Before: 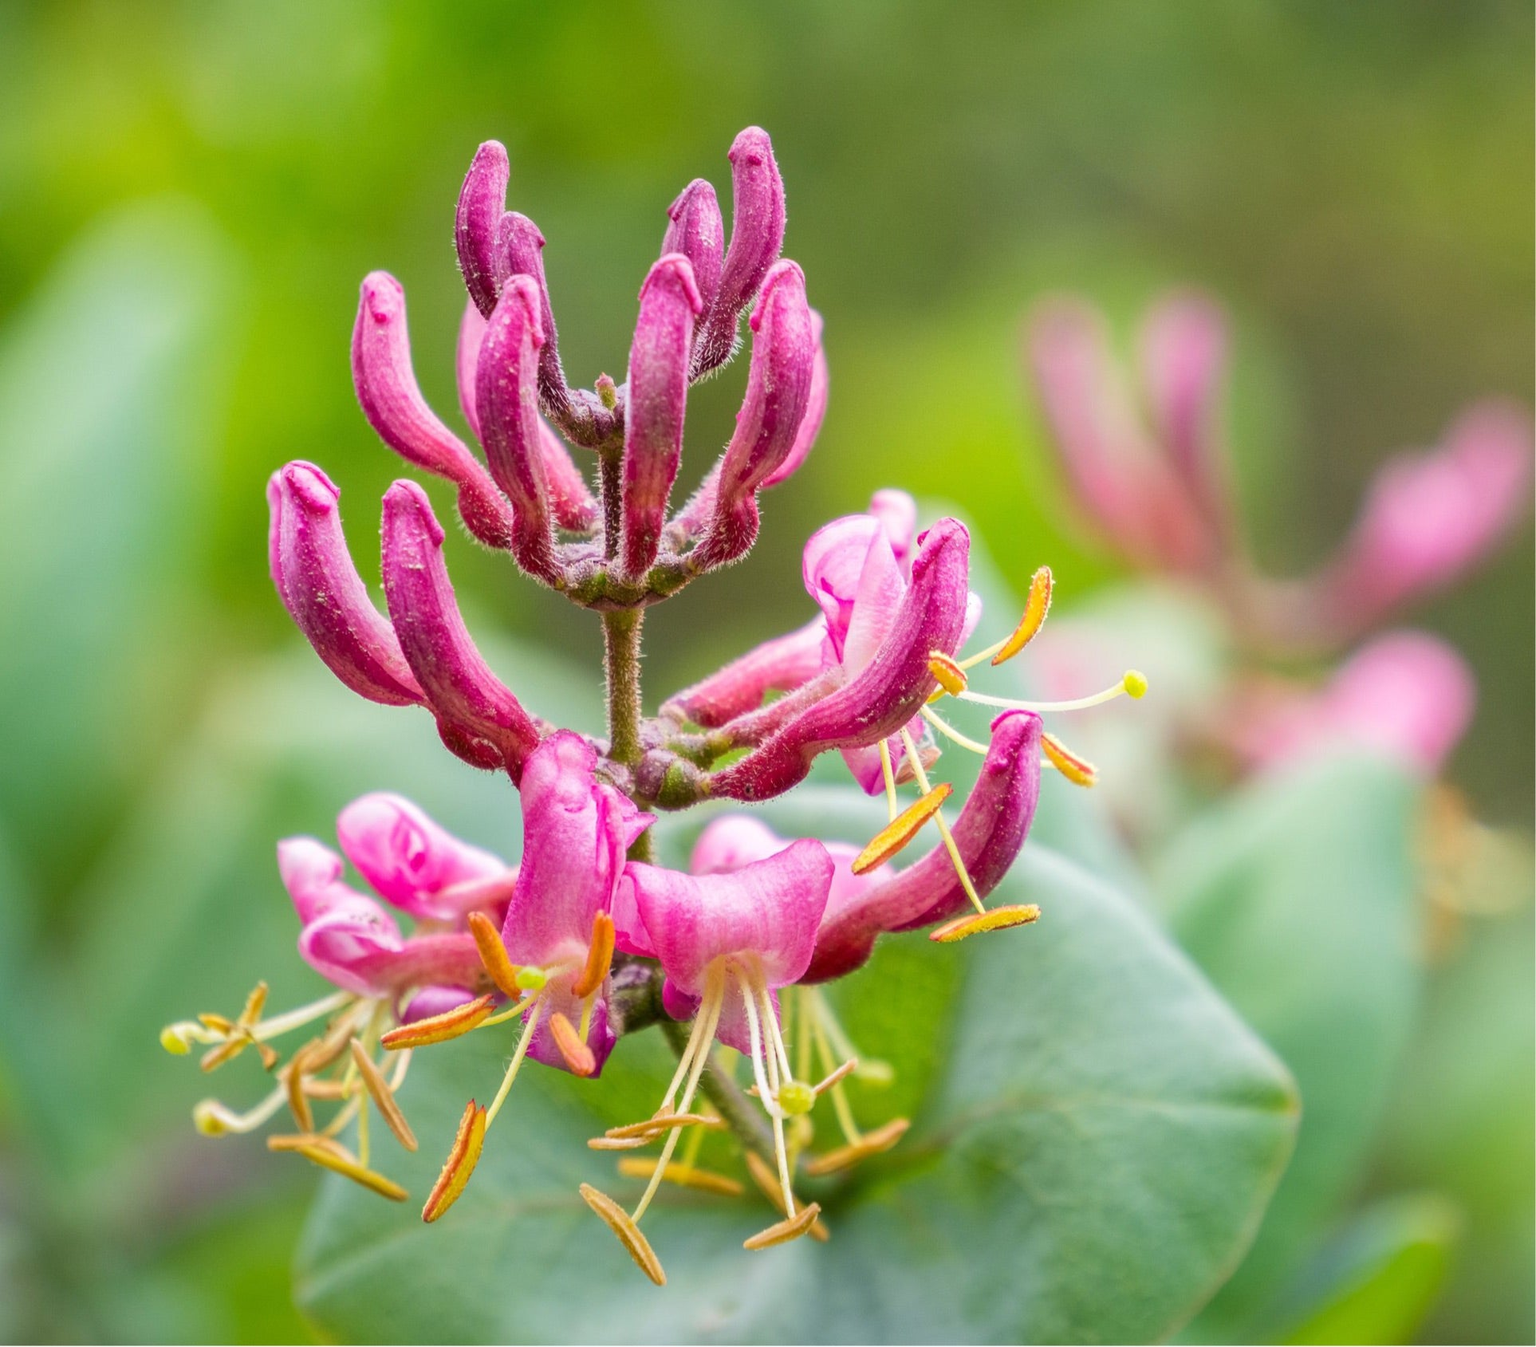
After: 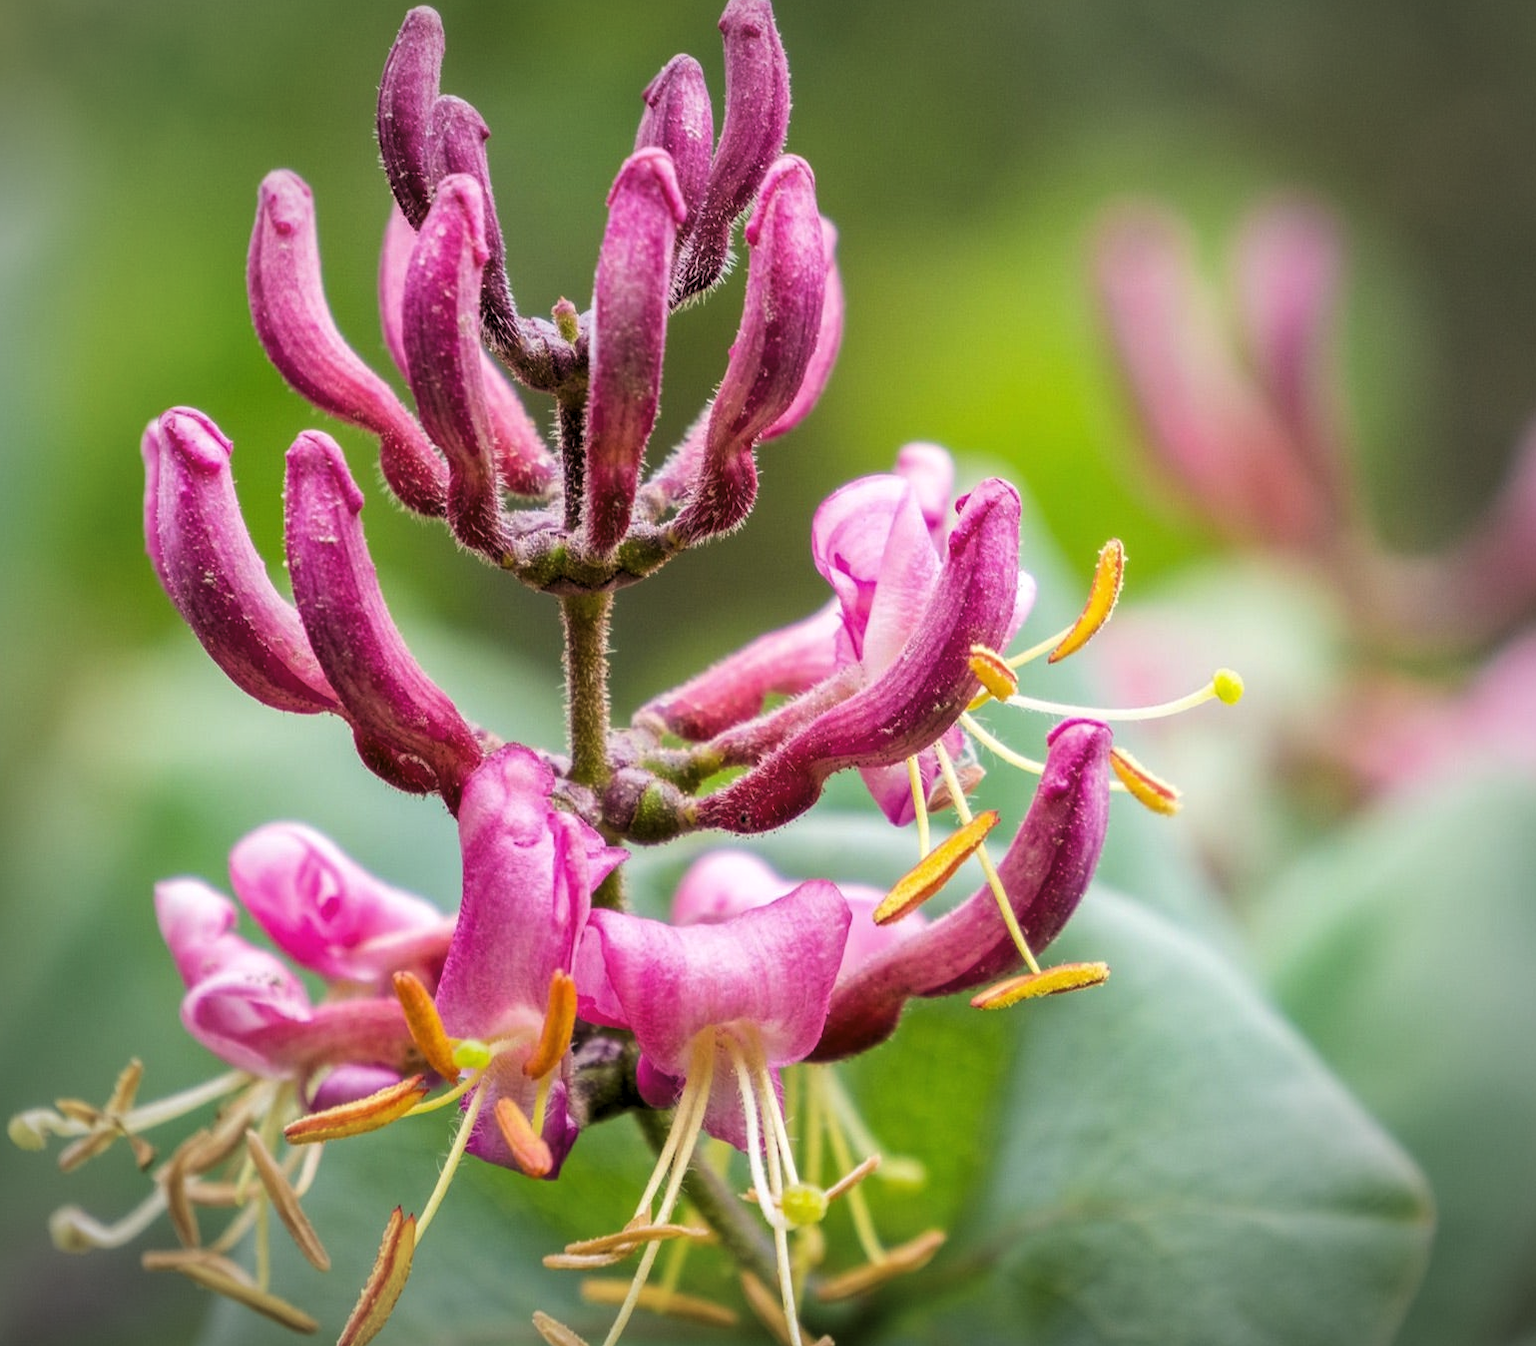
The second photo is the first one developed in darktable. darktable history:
levels: mode automatic, black 0.023%, white 99.97%, levels [0.062, 0.494, 0.925]
crop and rotate: left 10.071%, top 10.071%, right 10.02%, bottom 10.02%
vignetting: automatic ratio true
